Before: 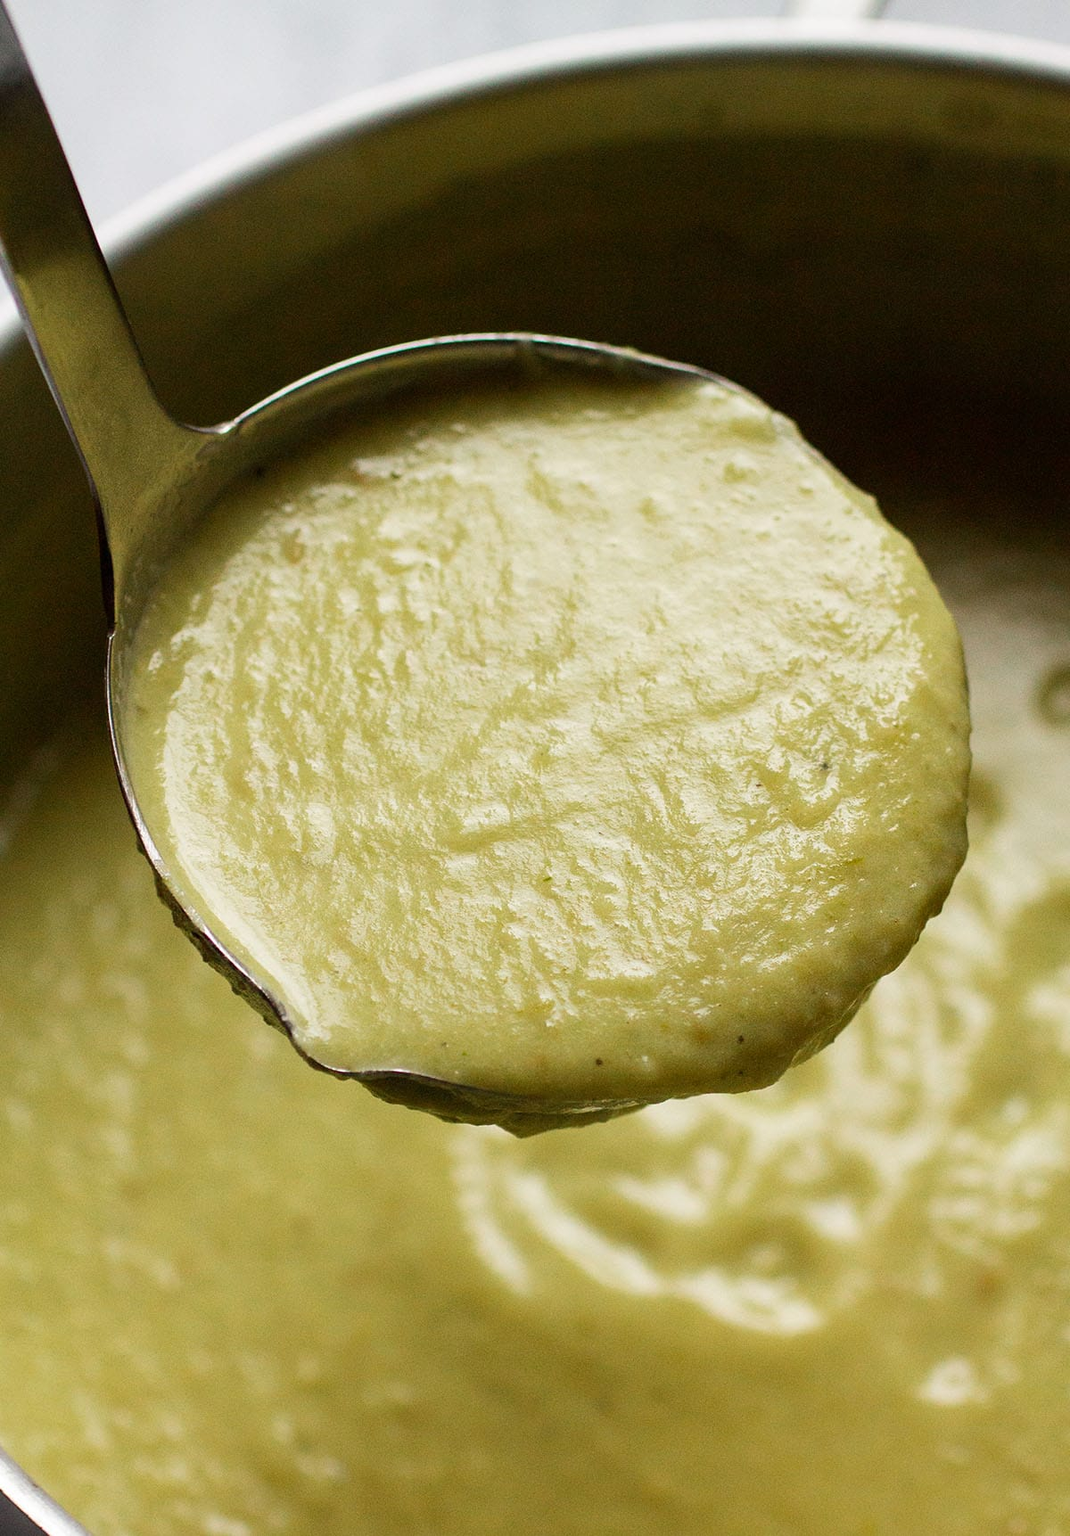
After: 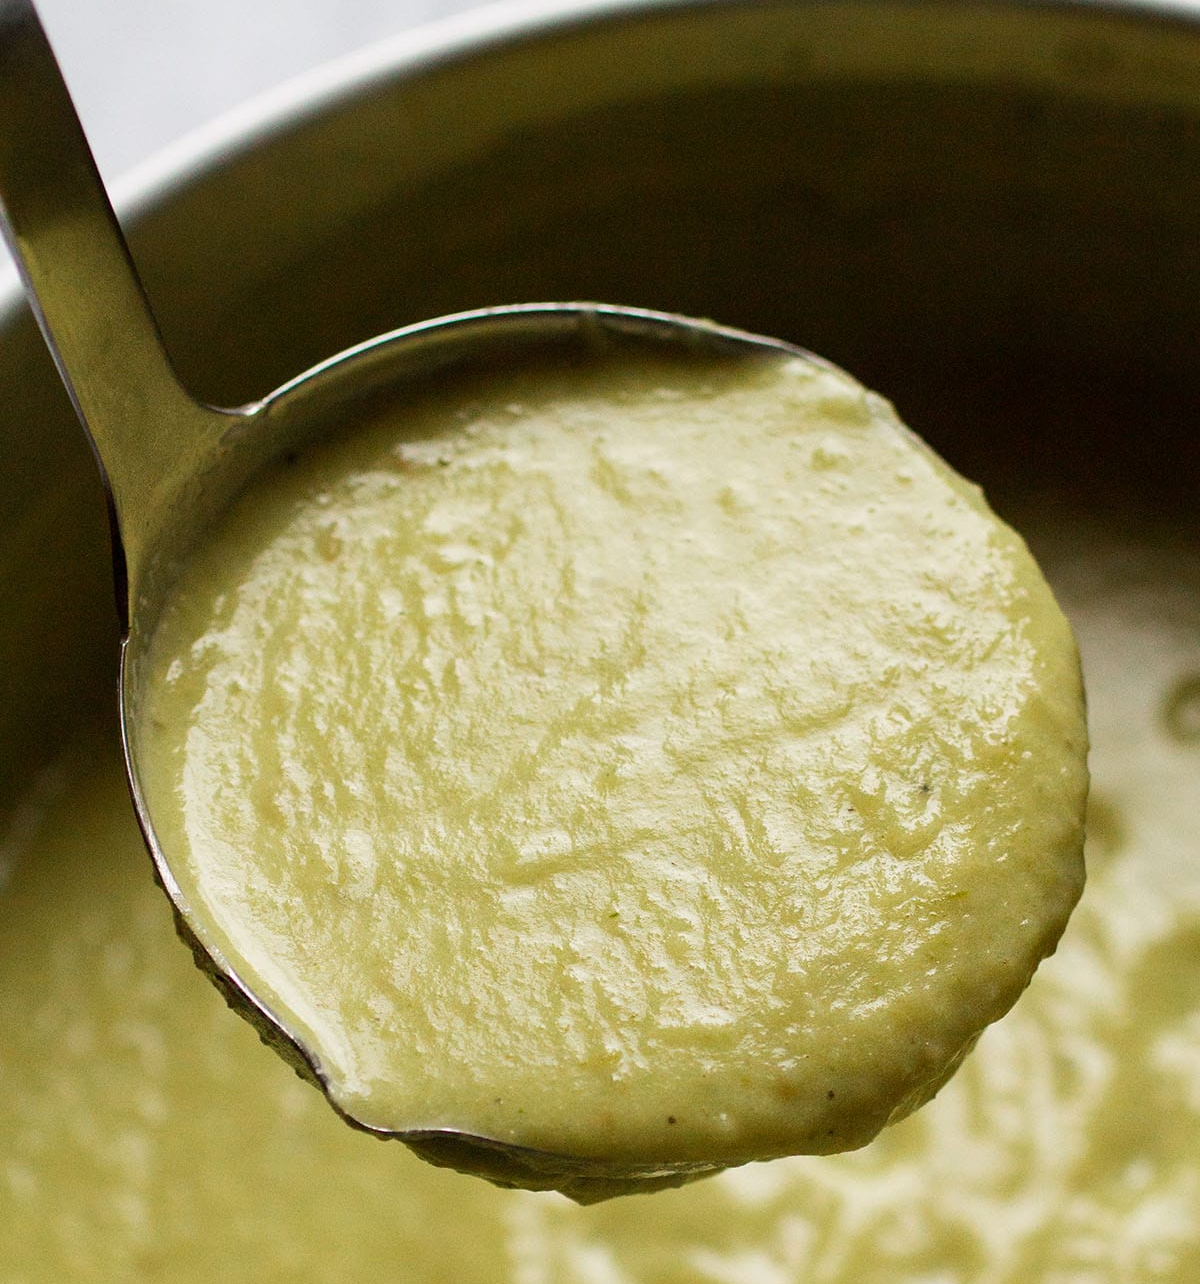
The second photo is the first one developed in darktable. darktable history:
crop: top 4.136%, bottom 21.338%
